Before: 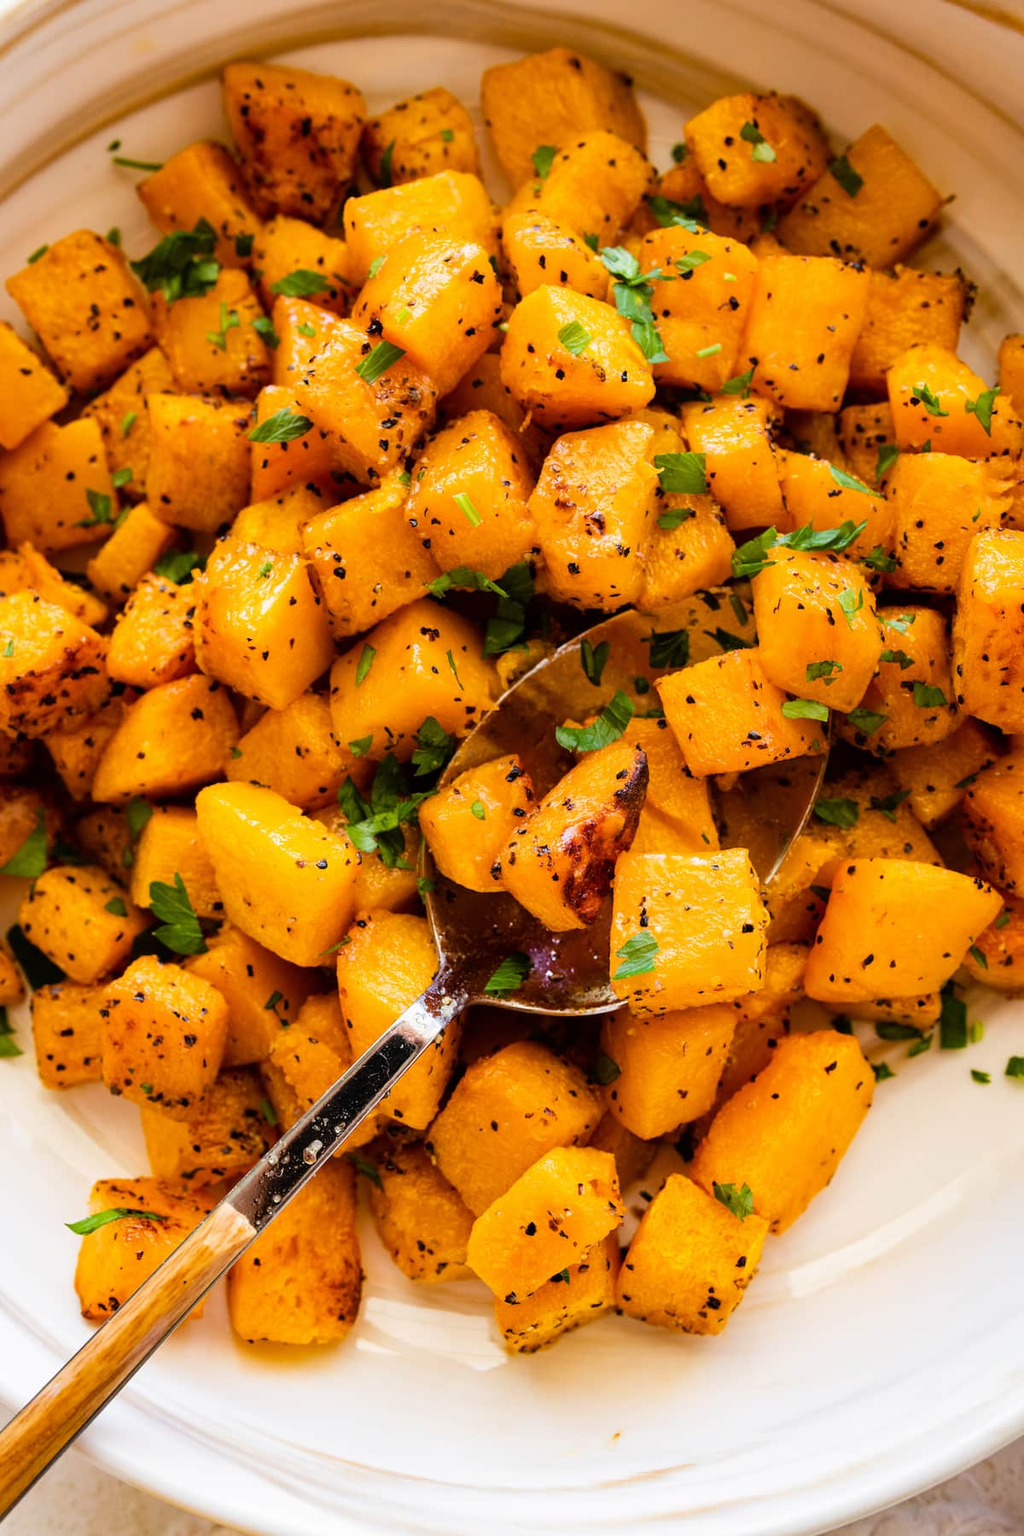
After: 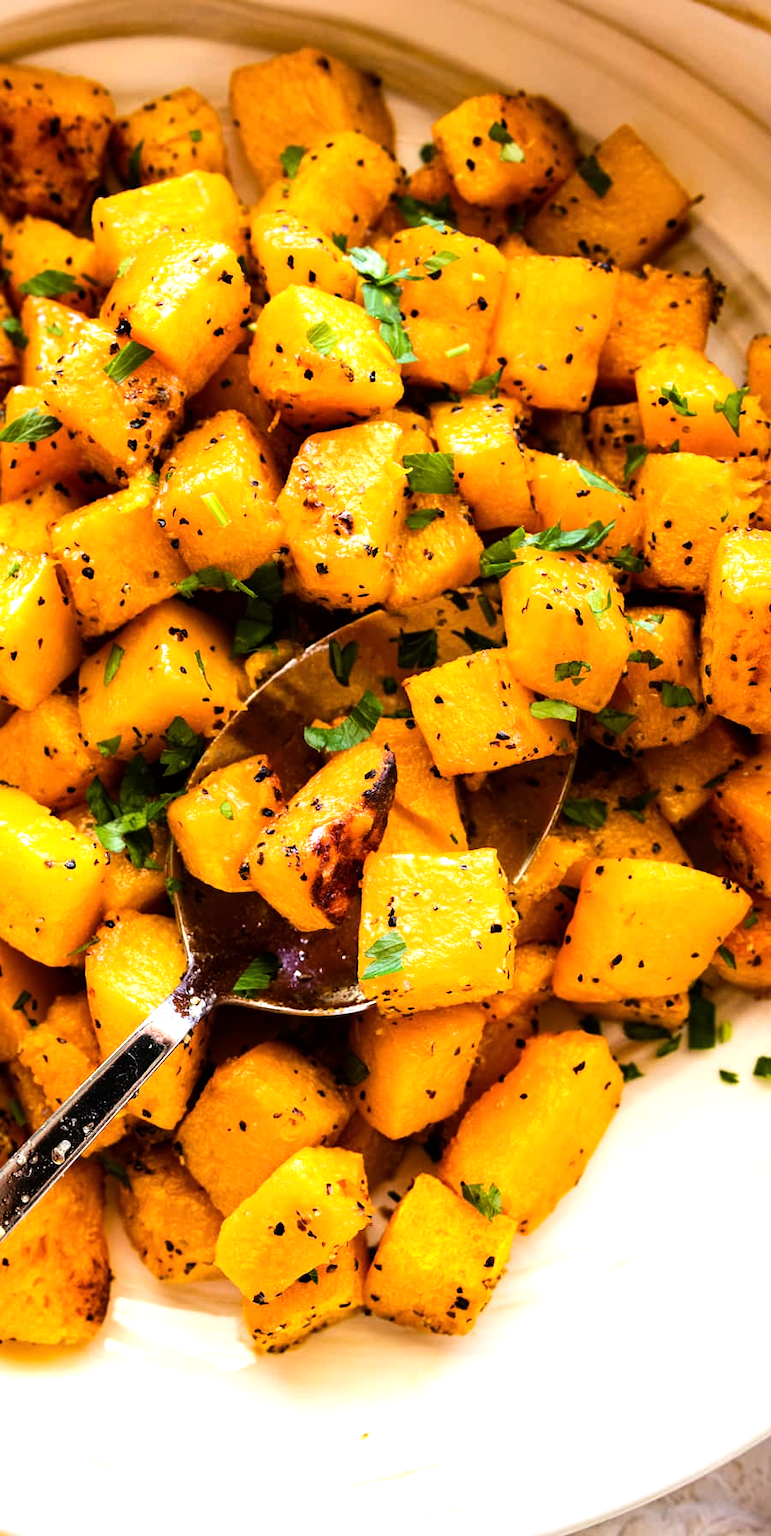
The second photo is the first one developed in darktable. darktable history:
white balance: red 0.988, blue 1.017
crop and rotate: left 24.6%
tone equalizer: -8 EV -0.75 EV, -7 EV -0.7 EV, -6 EV -0.6 EV, -5 EV -0.4 EV, -3 EV 0.4 EV, -2 EV 0.6 EV, -1 EV 0.7 EV, +0 EV 0.75 EV, edges refinement/feathering 500, mask exposure compensation -1.57 EV, preserve details no
